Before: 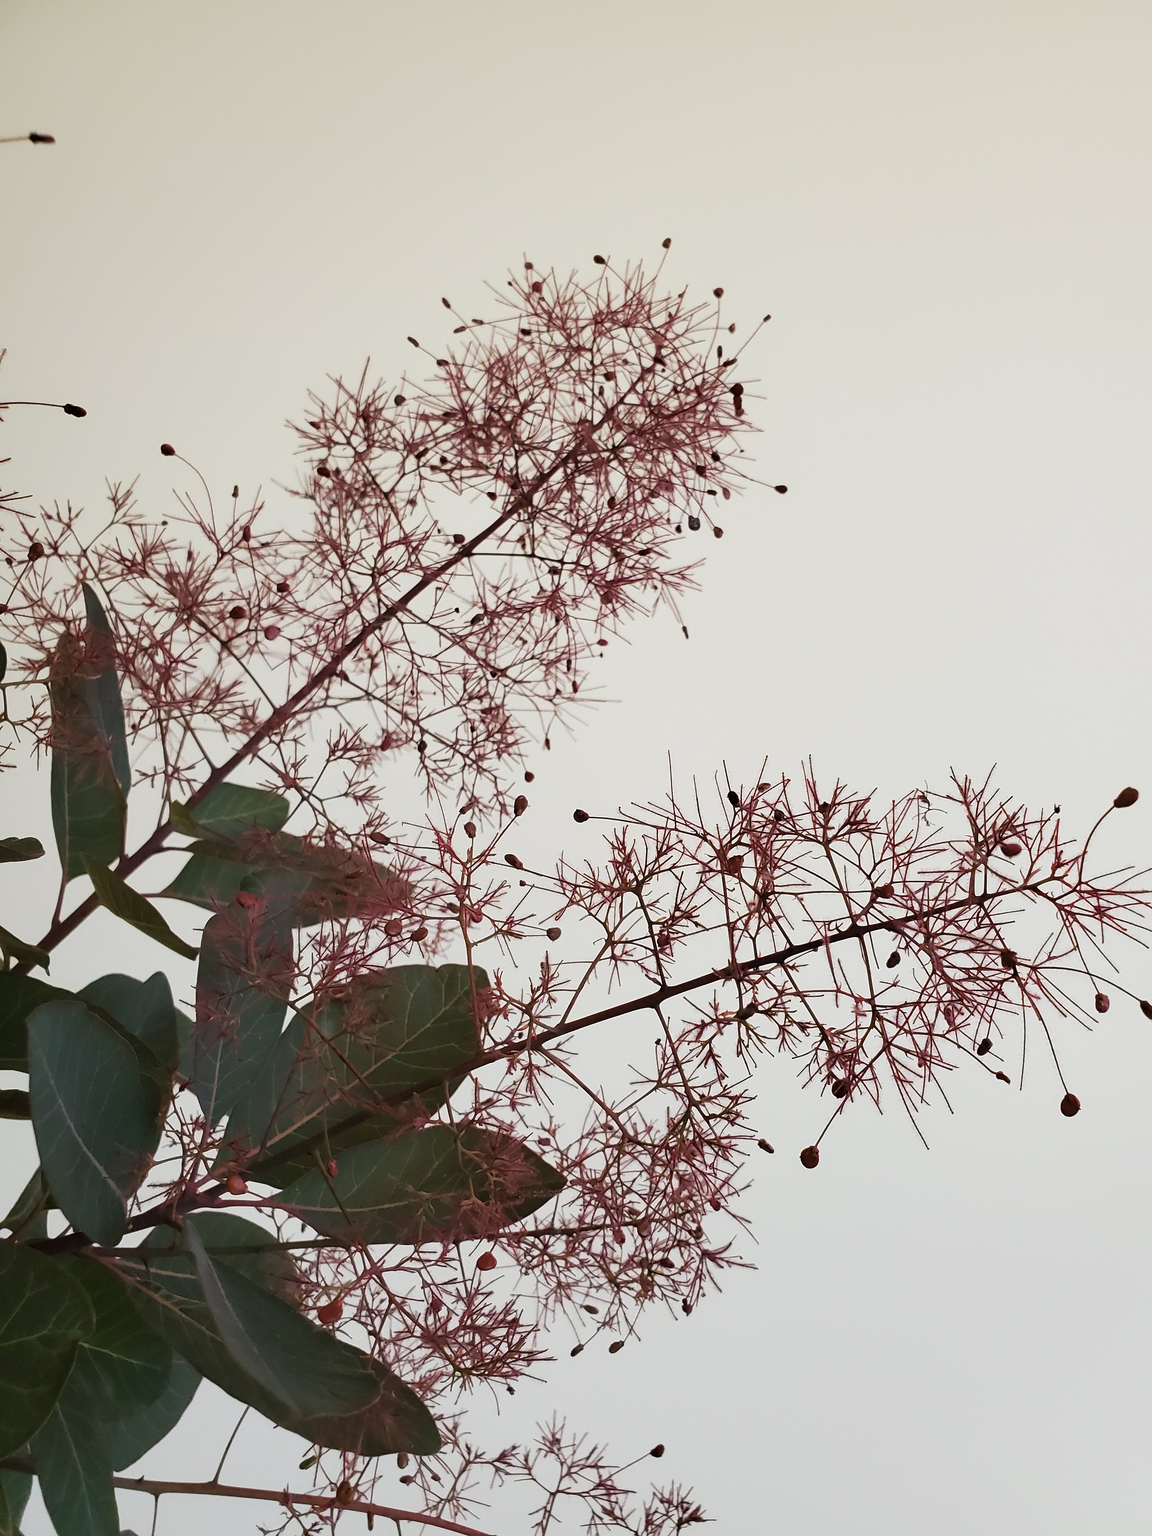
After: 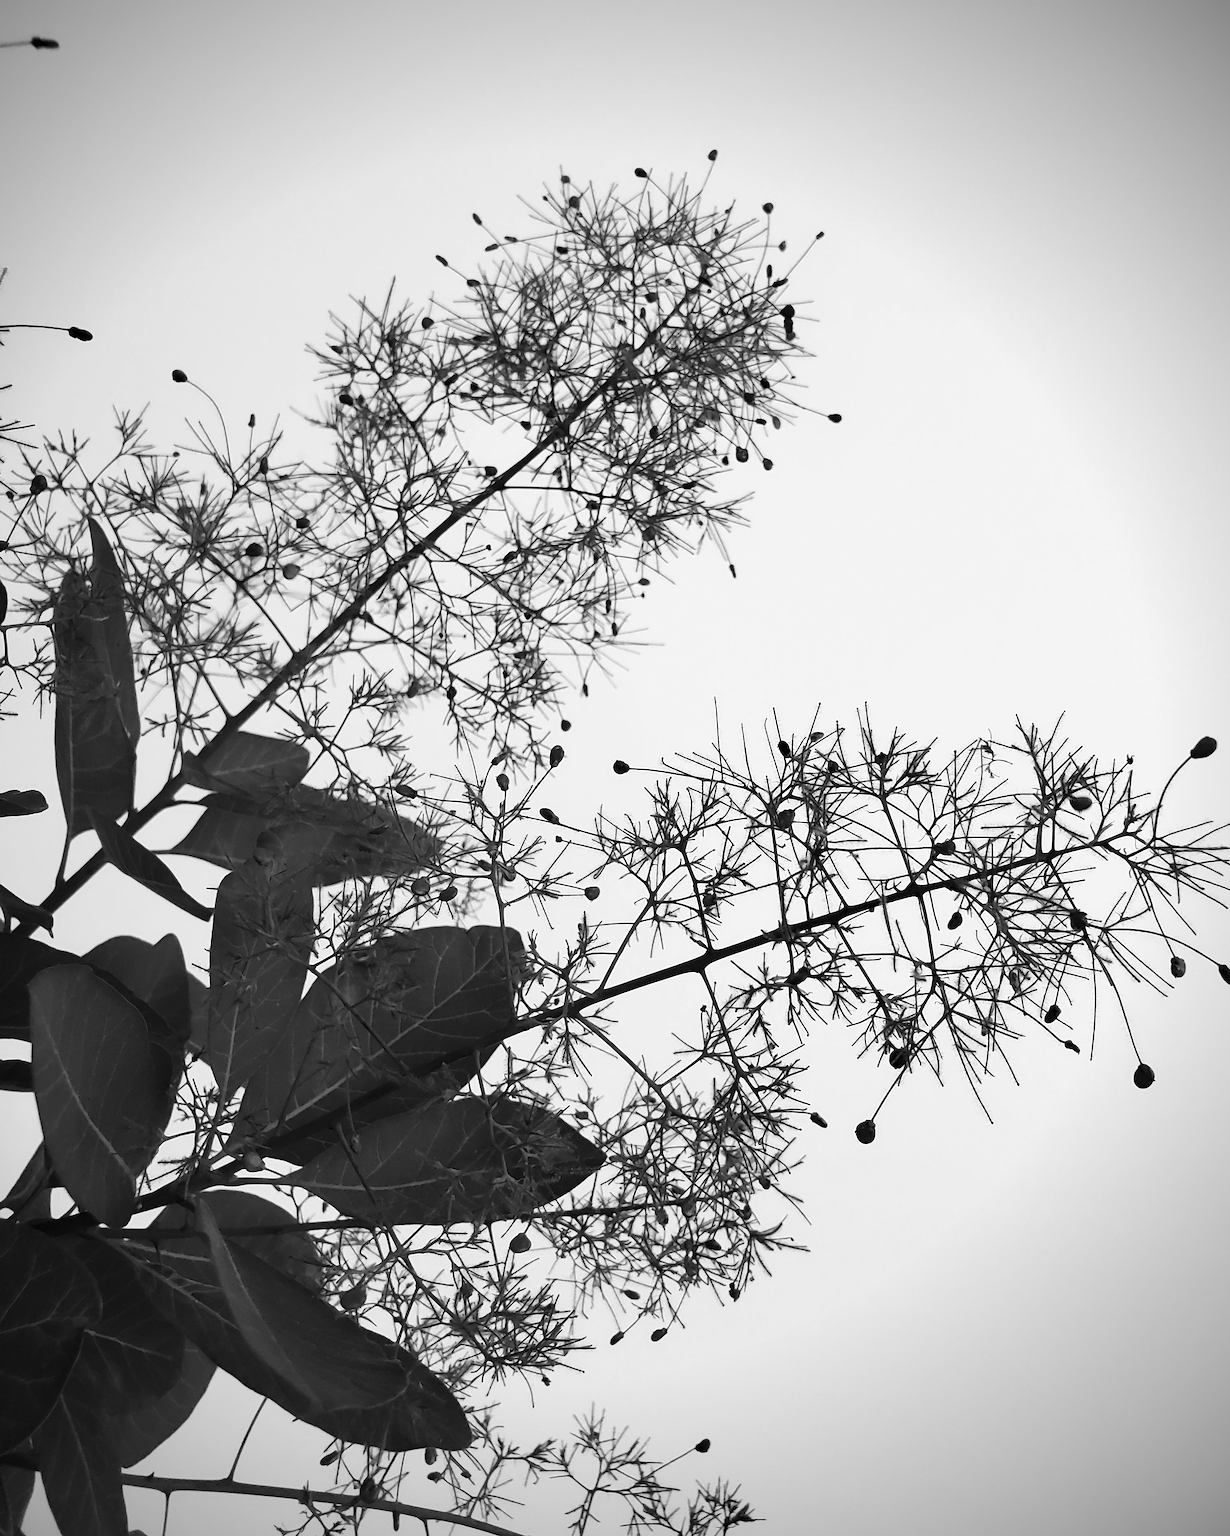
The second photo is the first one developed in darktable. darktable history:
crop and rotate: top 6.421%
vignetting: fall-off radius 61.14%, brightness -0.795, center (-0.121, -0.003), unbound false
color calibration: output gray [0.28, 0.41, 0.31, 0], illuminant as shot in camera, x 0.358, y 0.373, temperature 4628.91 K
tone equalizer: -8 EV -0.382 EV, -7 EV -0.414 EV, -6 EV -0.322 EV, -5 EV -0.232 EV, -3 EV 0.227 EV, -2 EV 0.36 EV, -1 EV 0.367 EV, +0 EV 0.417 EV, edges refinement/feathering 500, mask exposure compensation -1.57 EV, preserve details no
